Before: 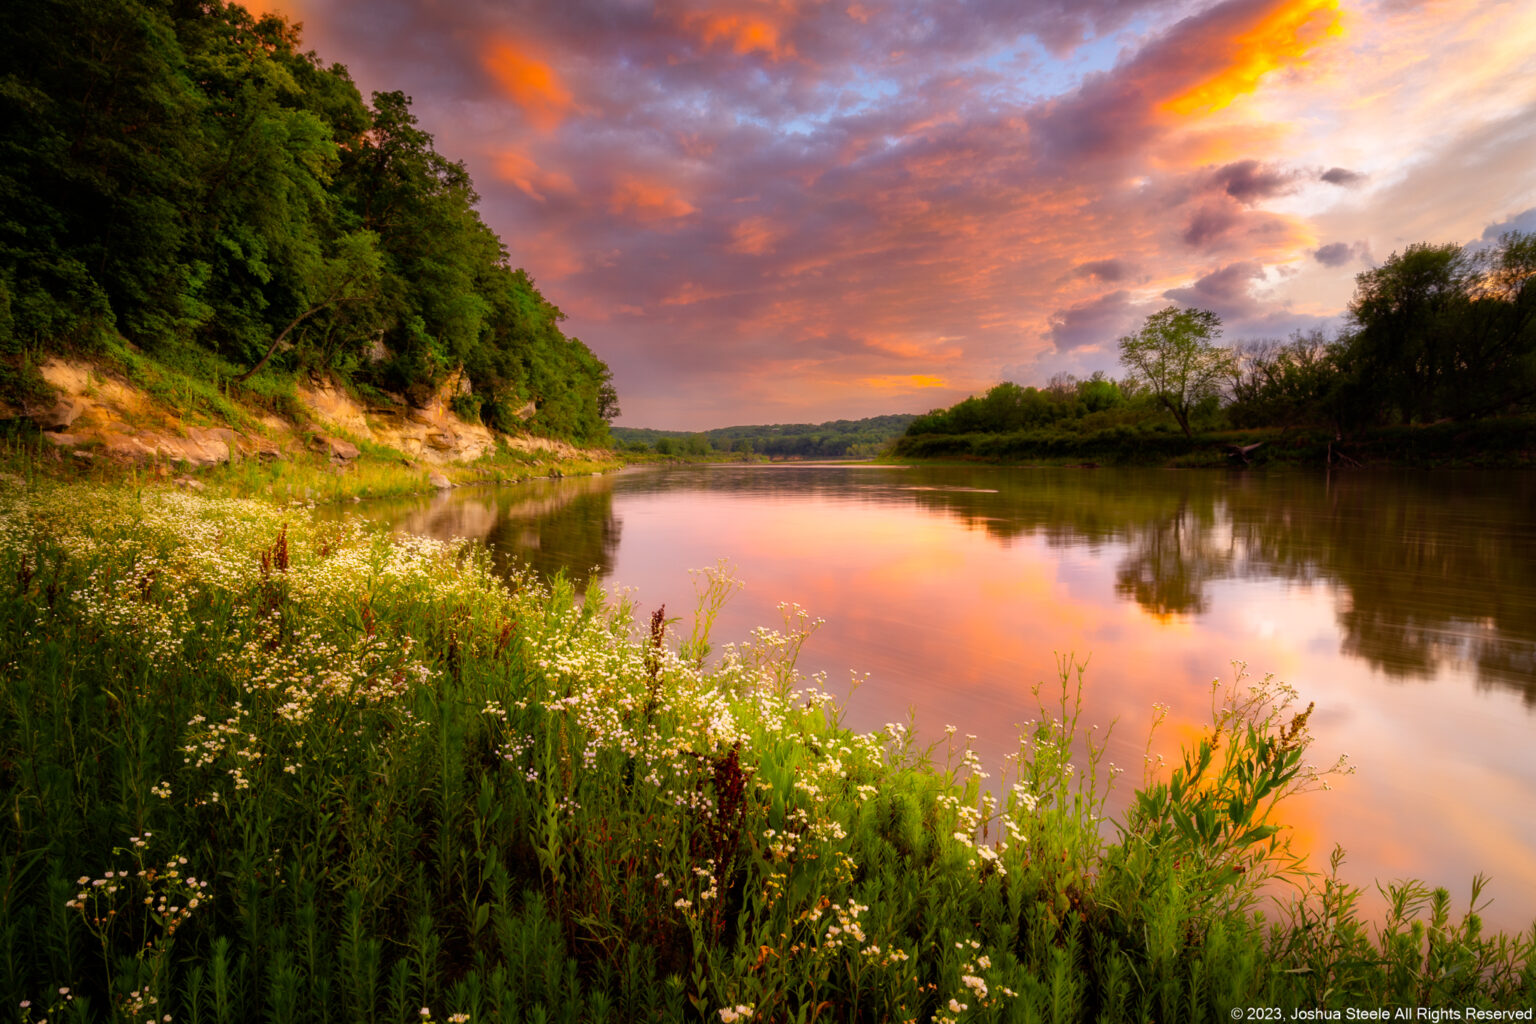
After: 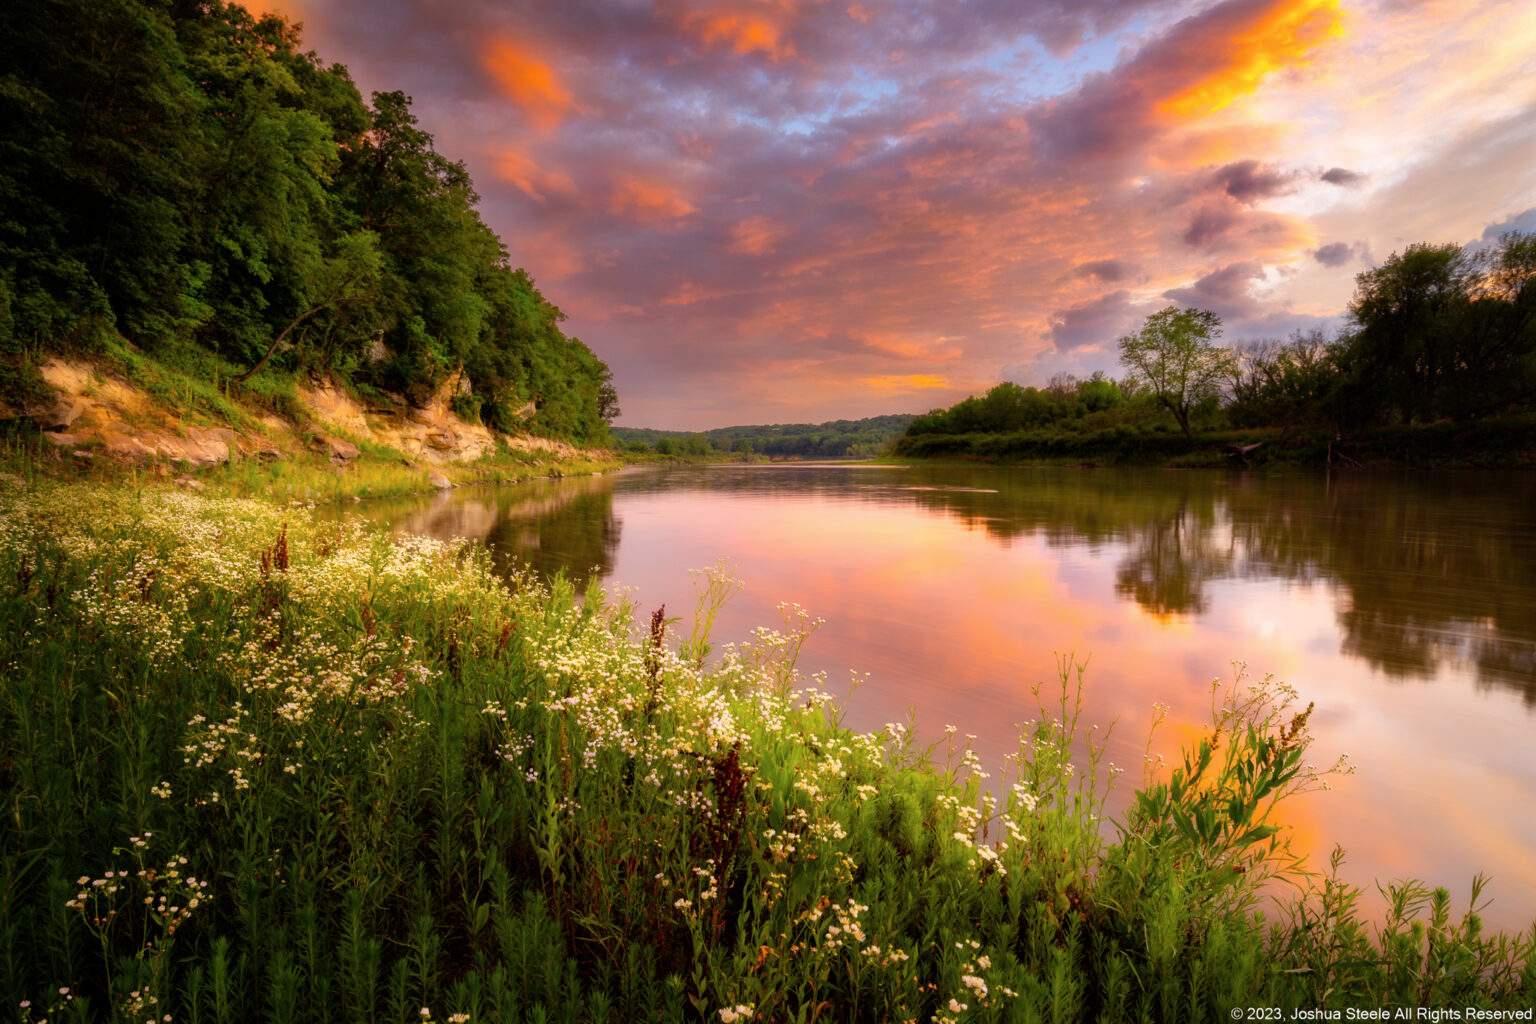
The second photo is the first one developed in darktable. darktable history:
contrast brightness saturation: contrast 0.011, saturation -0.055
